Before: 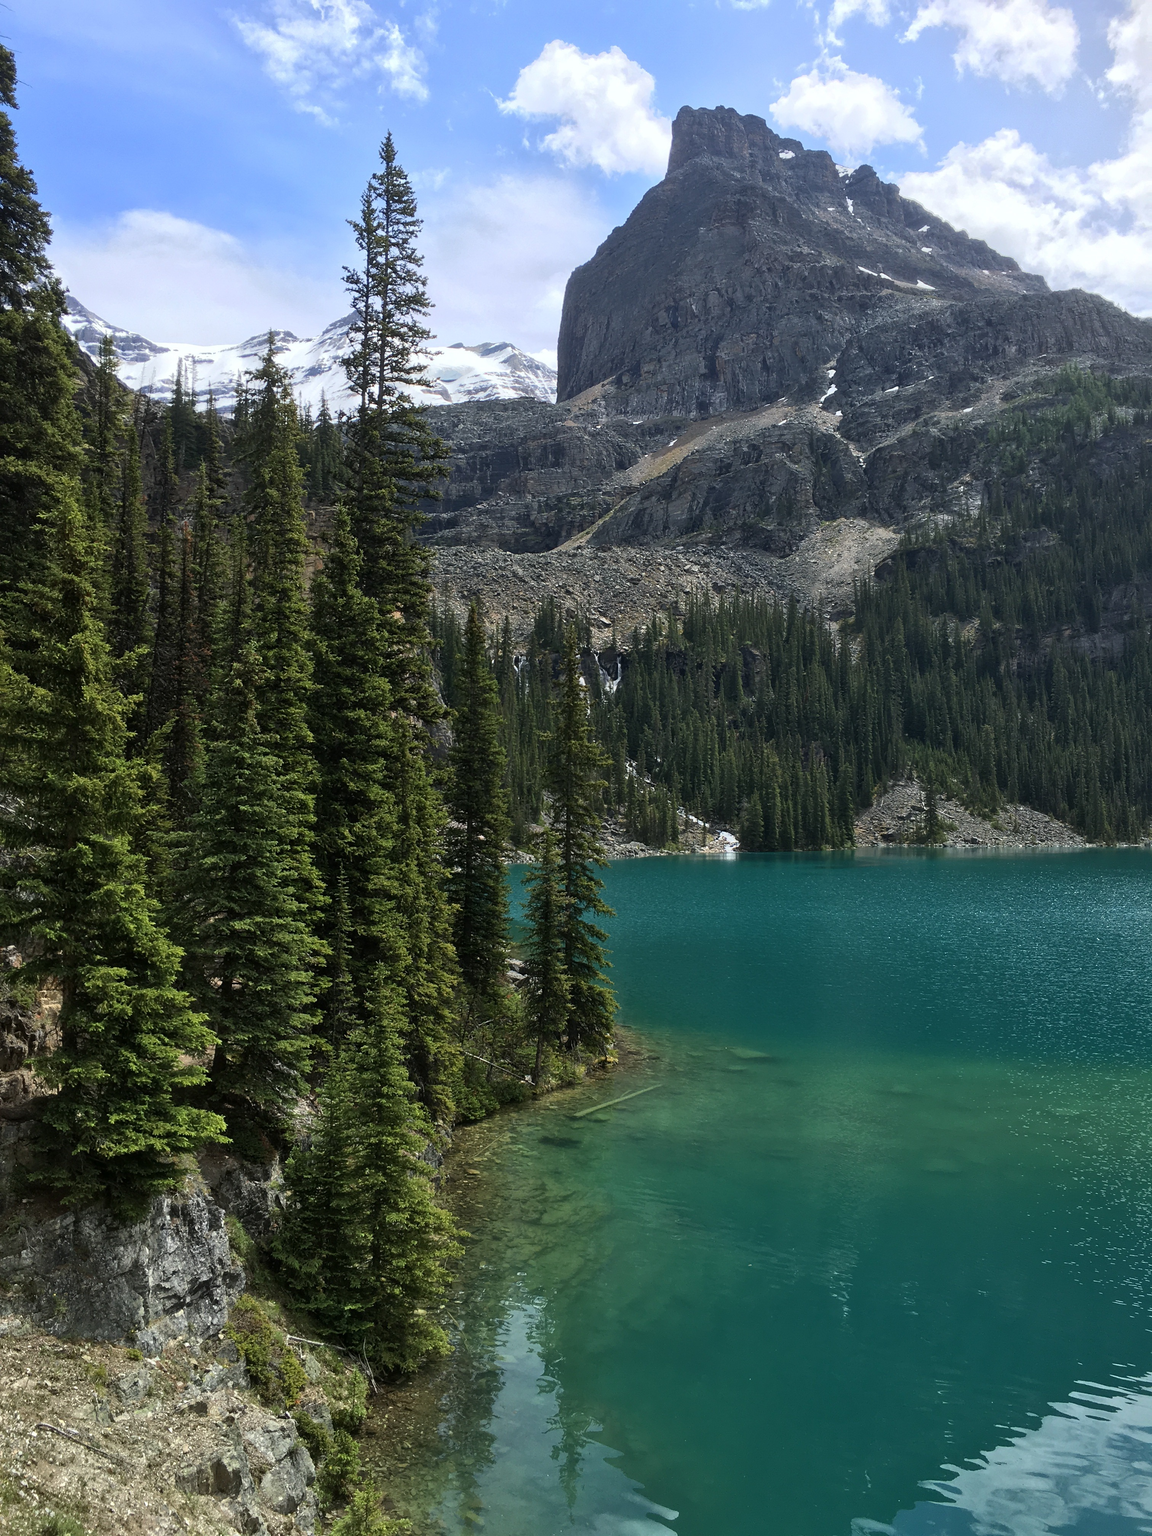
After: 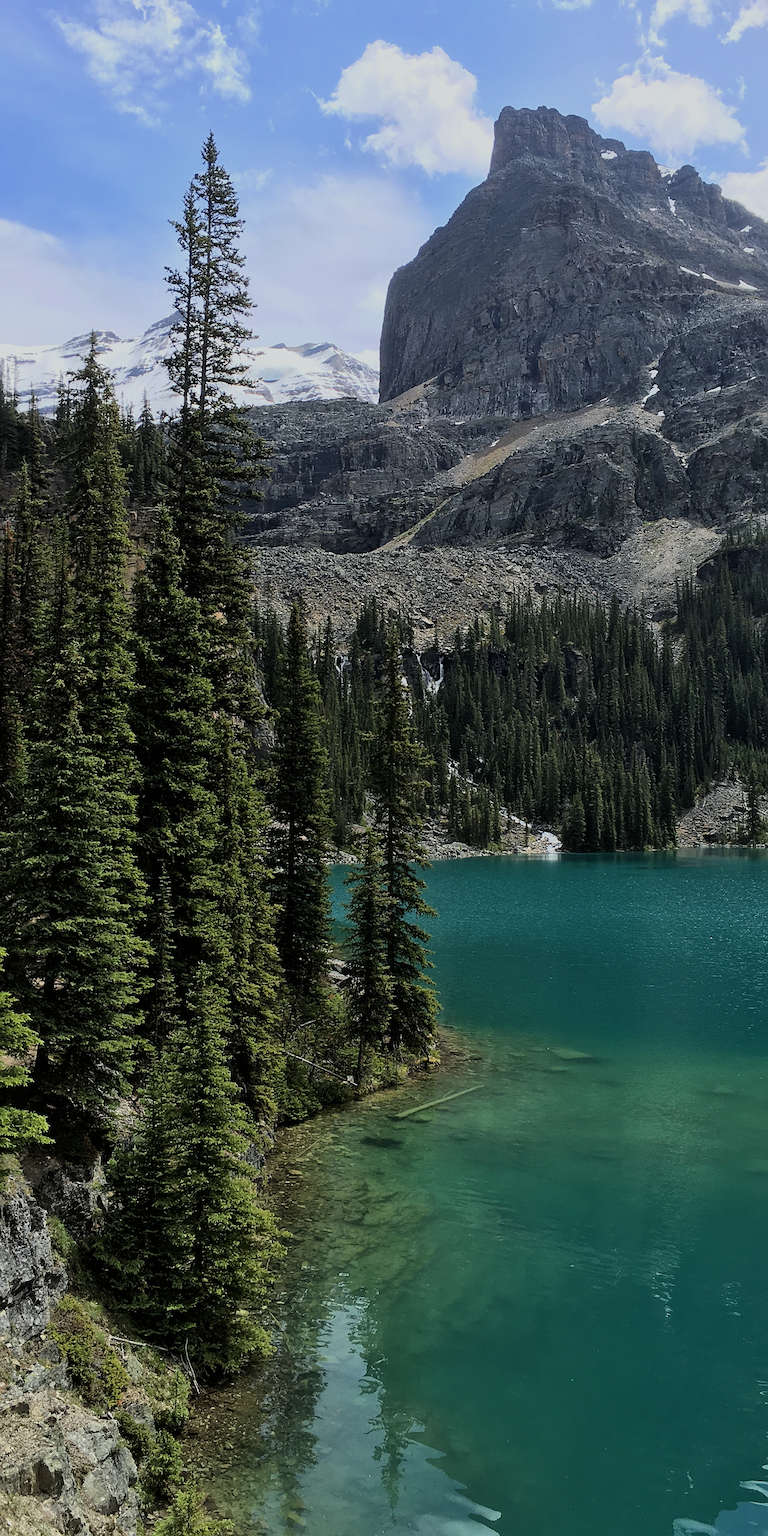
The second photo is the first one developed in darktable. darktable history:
sharpen: amount 0.5
crop and rotate: left 15.533%, right 17.786%
filmic rgb: black relative exposure -7.65 EV, white relative exposure 4.56 EV, threshold 3.05 EV, hardness 3.61, contrast 1.051, color science v6 (2022), iterations of high-quality reconstruction 0, enable highlight reconstruction true
